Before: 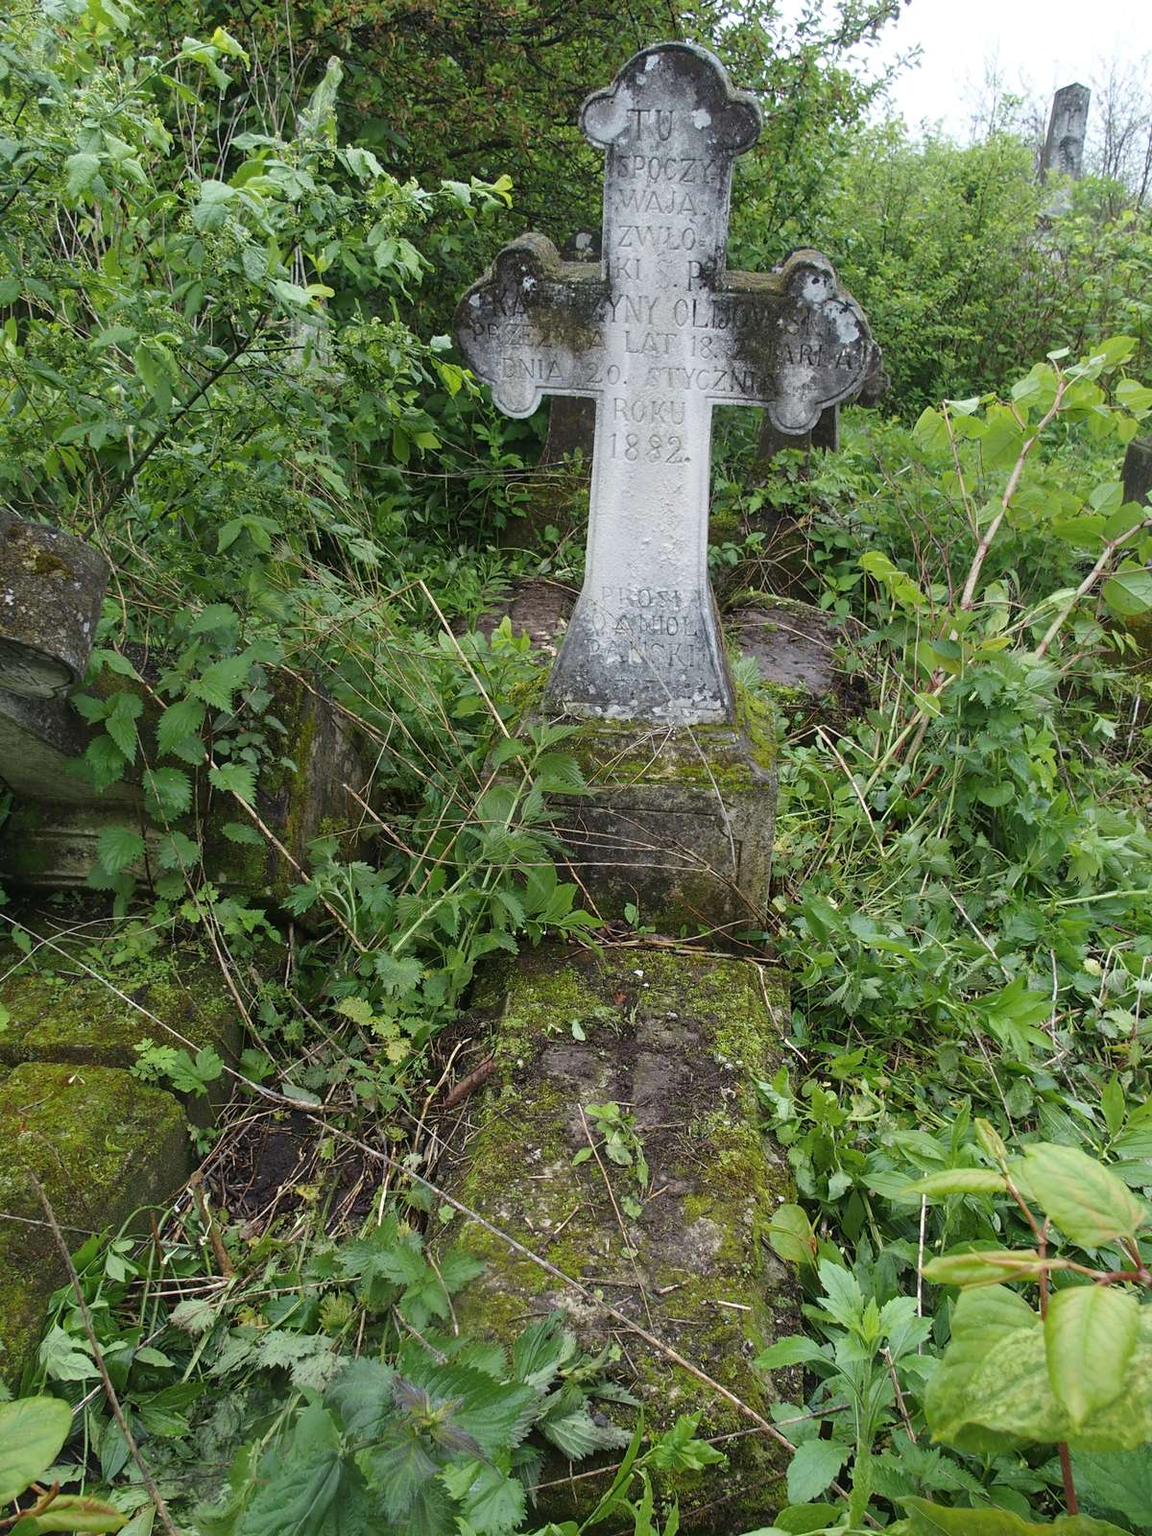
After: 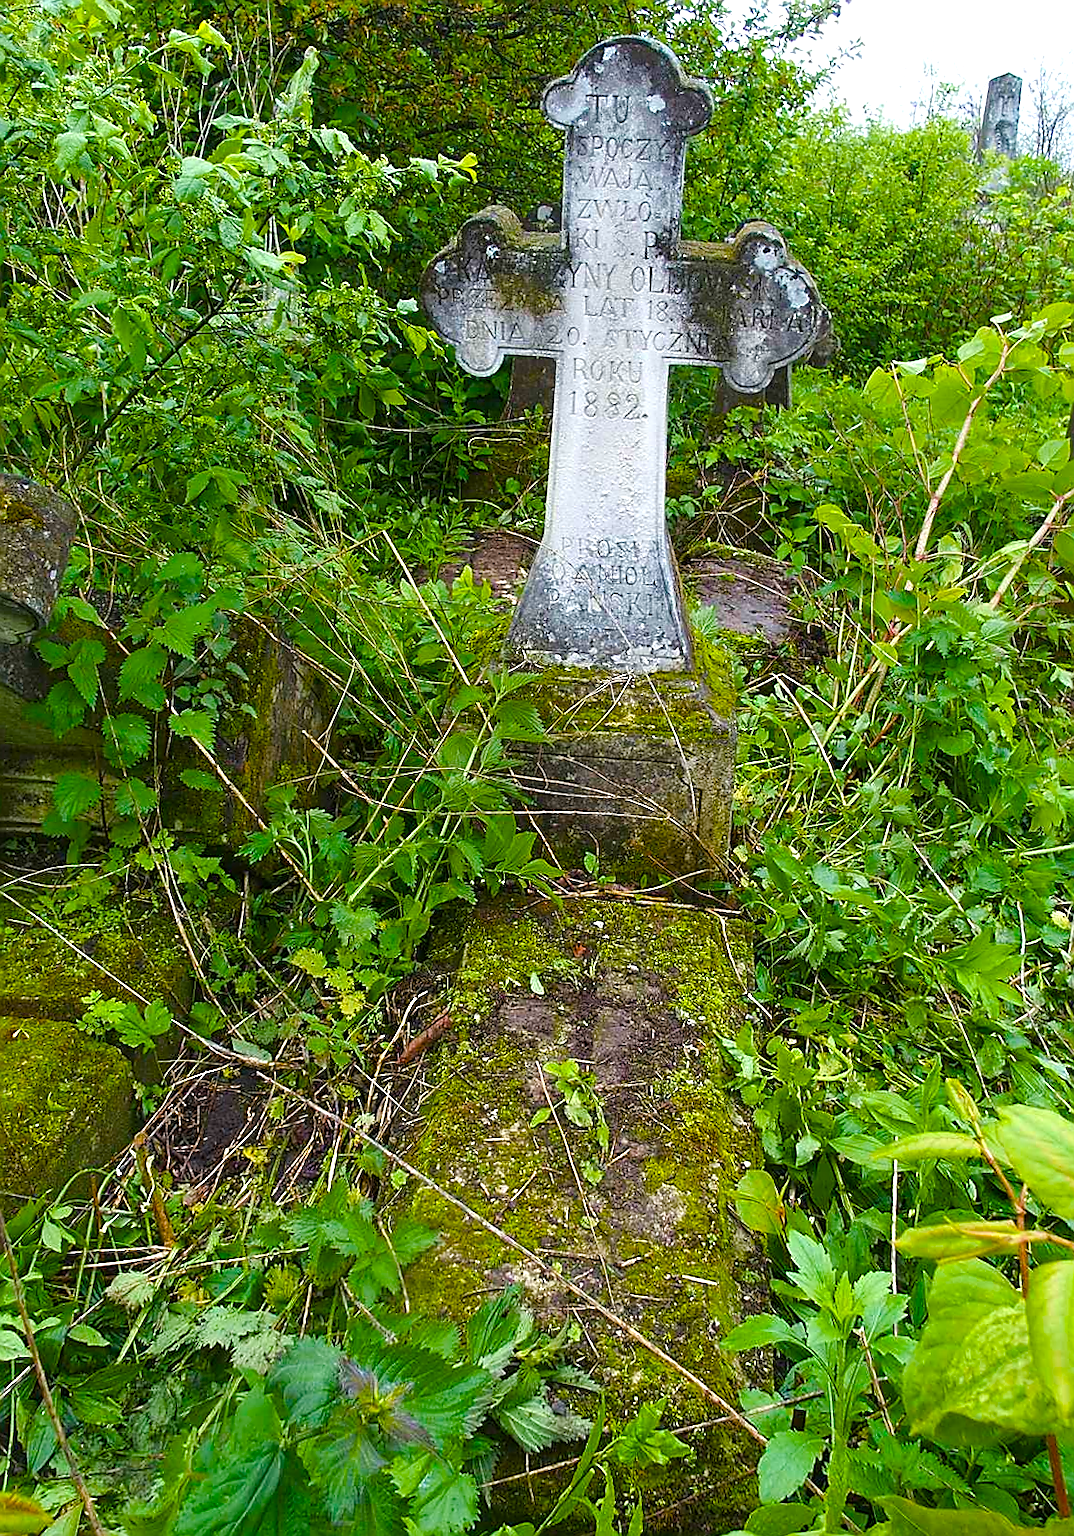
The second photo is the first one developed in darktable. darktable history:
sharpen: radius 1.4, amount 1.25, threshold 0.7
rotate and perspective: rotation 0.215°, lens shift (vertical) -0.139, crop left 0.069, crop right 0.939, crop top 0.002, crop bottom 0.996
color balance rgb: linear chroma grading › shadows 10%, linear chroma grading › highlights 10%, linear chroma grading › global chroma 15%, linear chroma grading › mid-tones 15%, perceptual saturation grading › global saturation 40%, perceptual saturation grading › highlights -25%, perceptual saturation grading › mid-tones 35%, perceptual saturation grading › shadows 35%, perceptual brilliance grading › global brilliance 11.29%, global vibrance 11.29%
